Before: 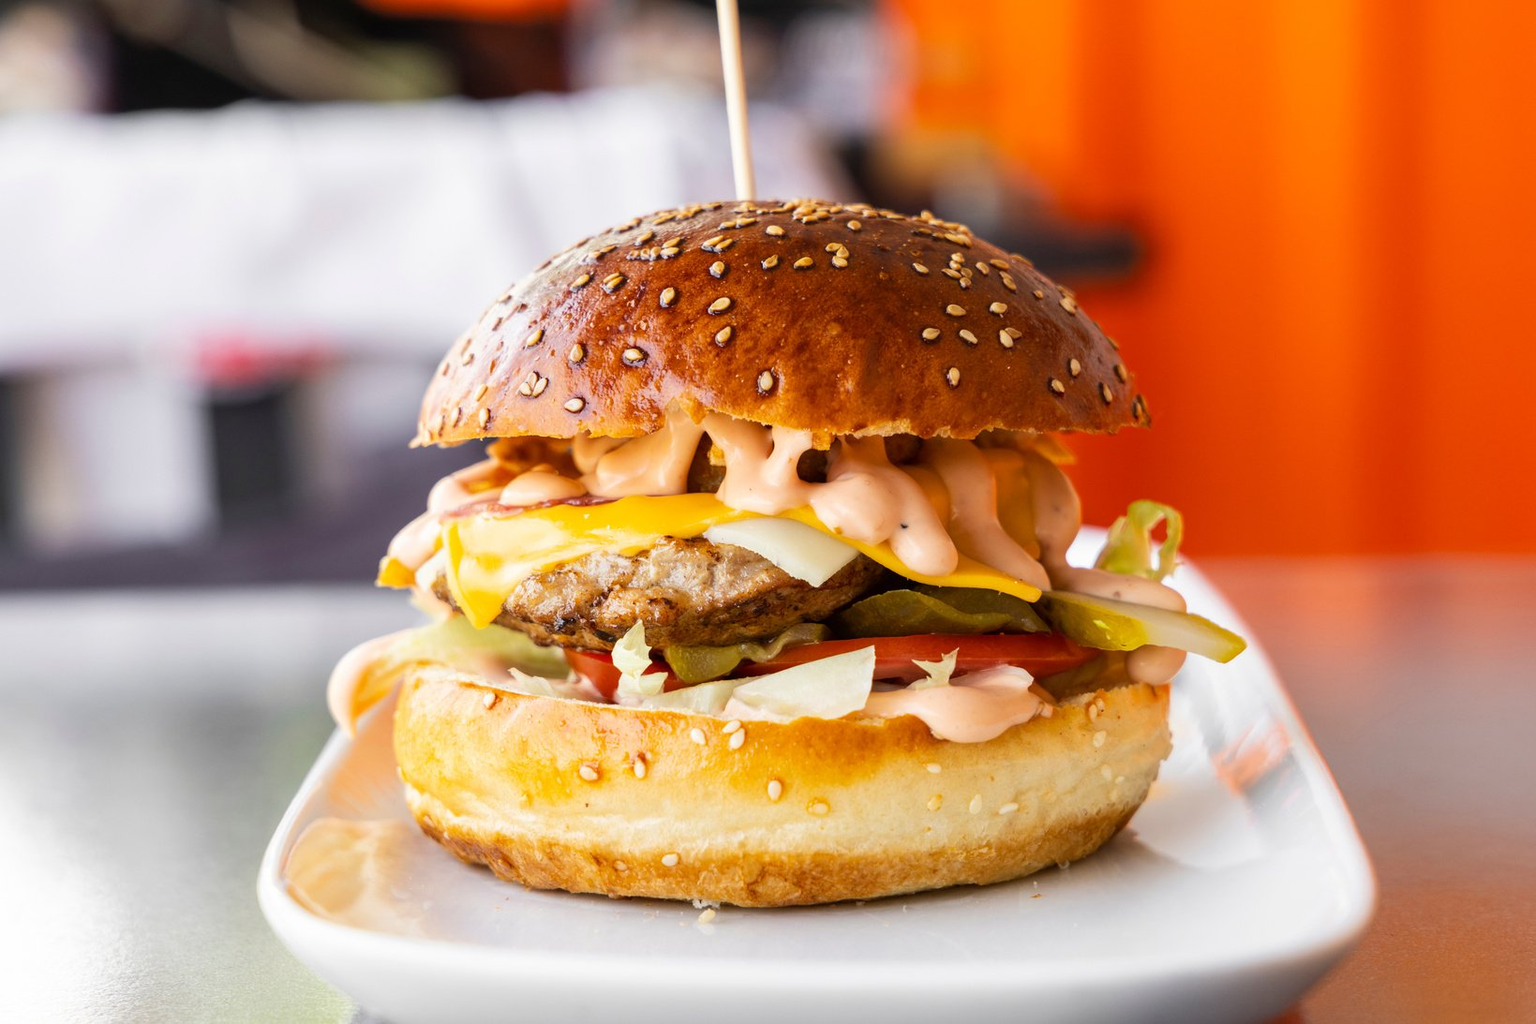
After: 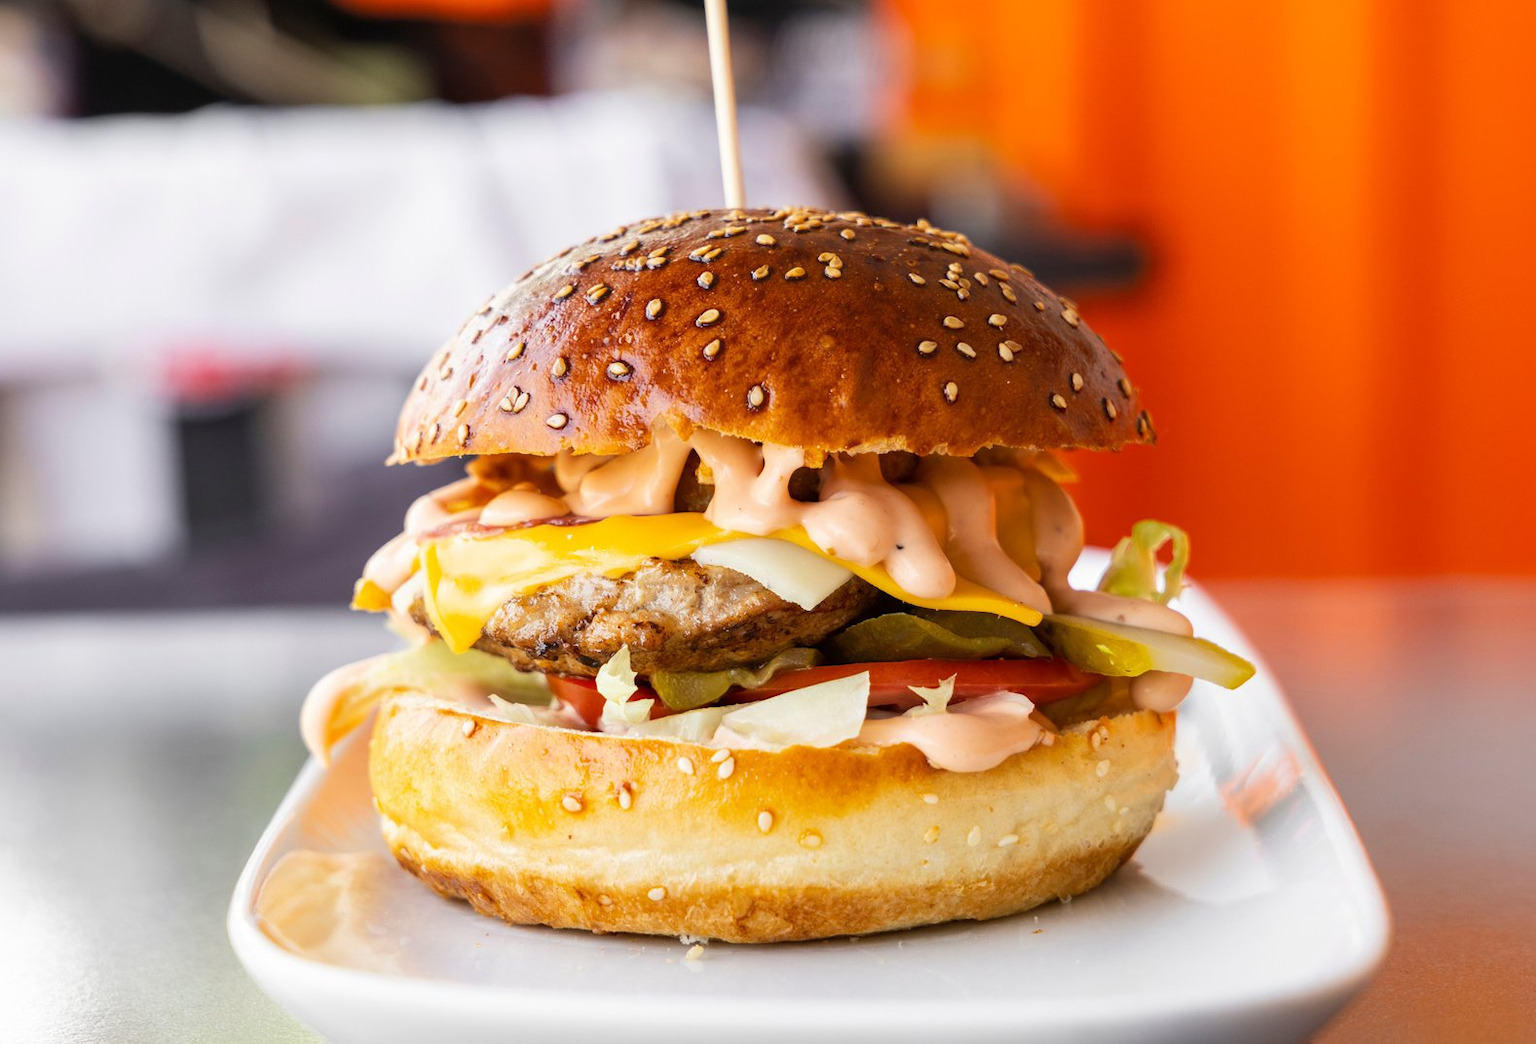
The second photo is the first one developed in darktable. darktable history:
crop and rotate: left 2.579%, right 1.185%, bottom 1.88%
